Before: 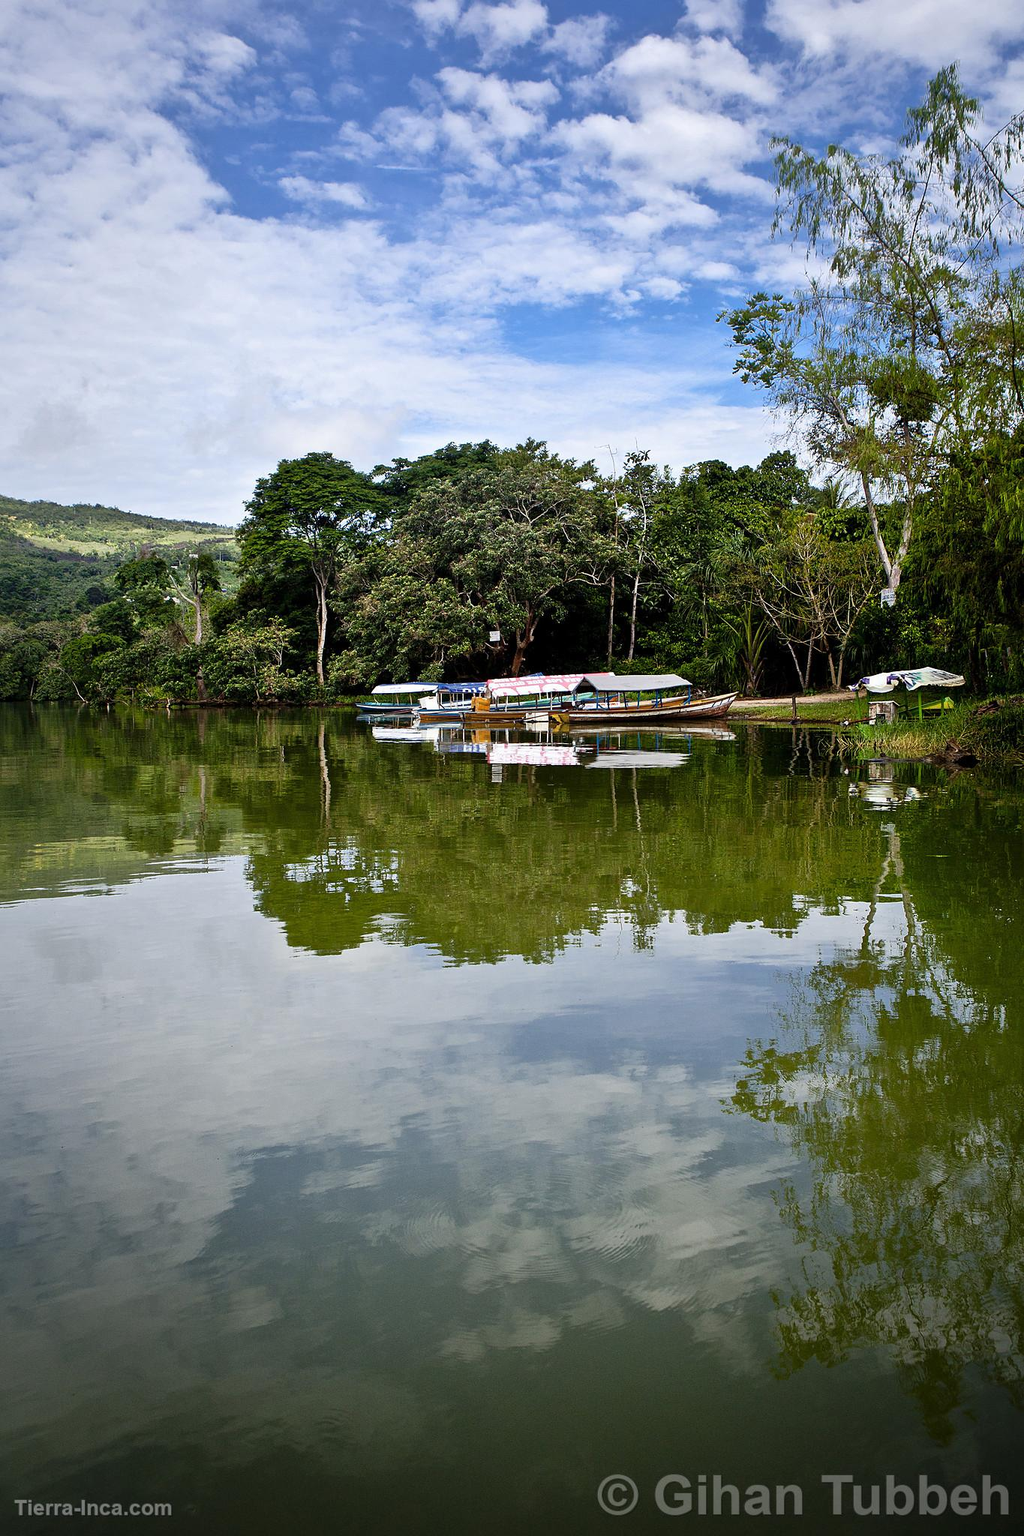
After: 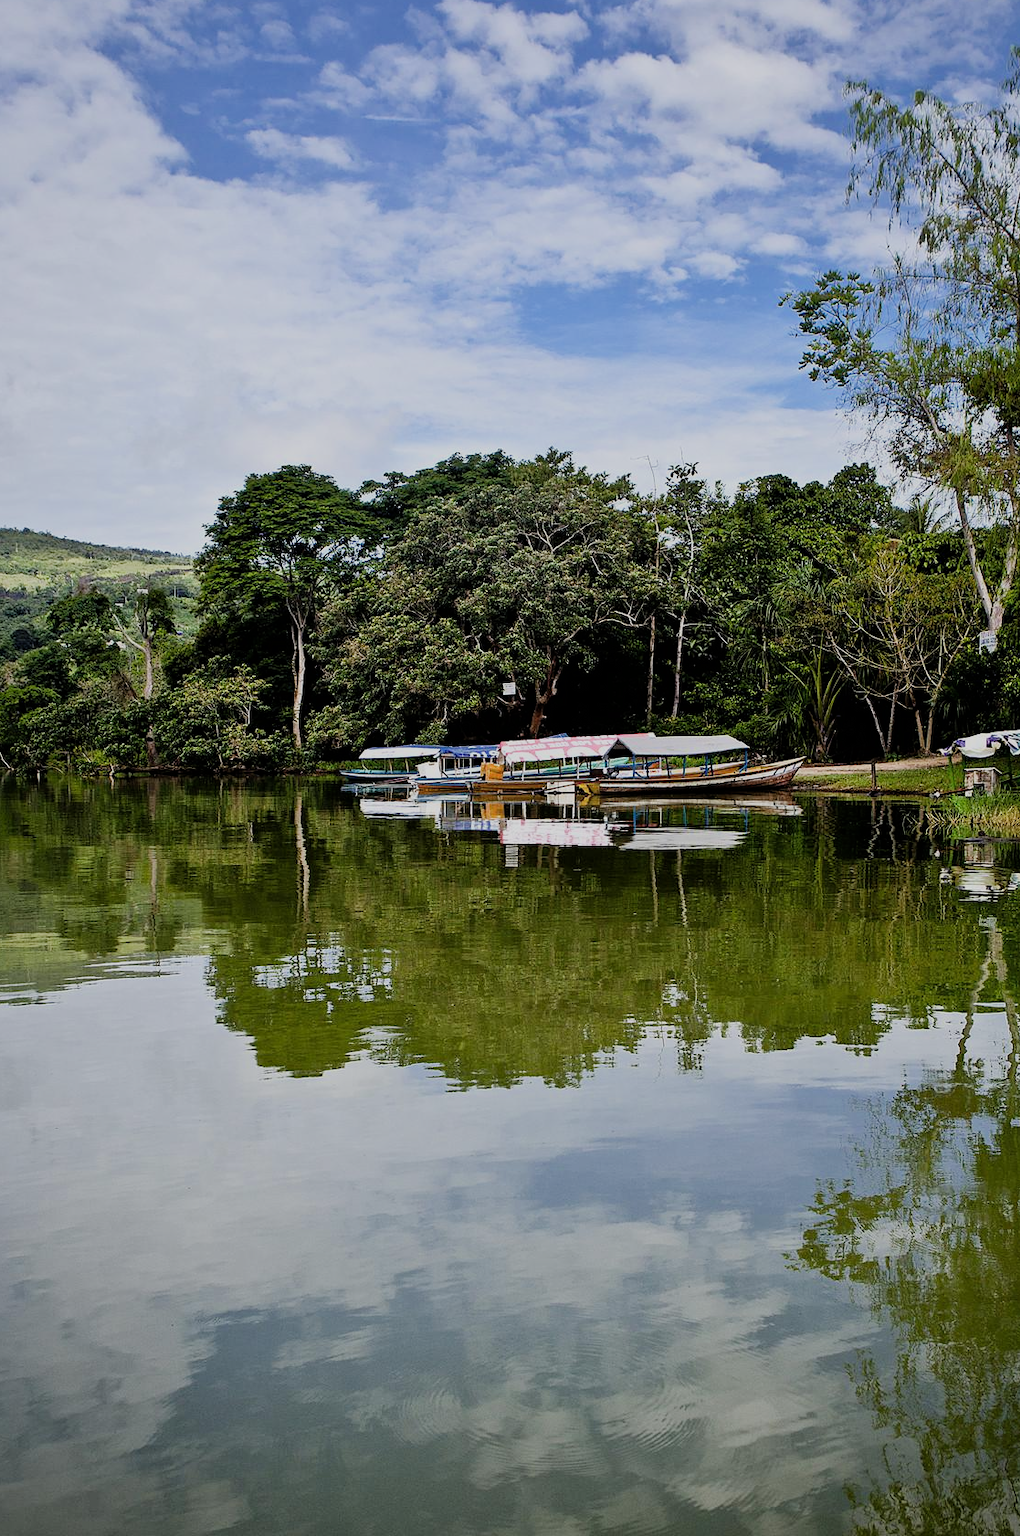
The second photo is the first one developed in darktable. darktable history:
crop and rotate: left 7.538%, top 4.608%, right 10.582%, bottom 13.217%
filmic rgb: black relative exposure -7.65 EV, white relative exposure 4.56 EV, hardness 3.61
